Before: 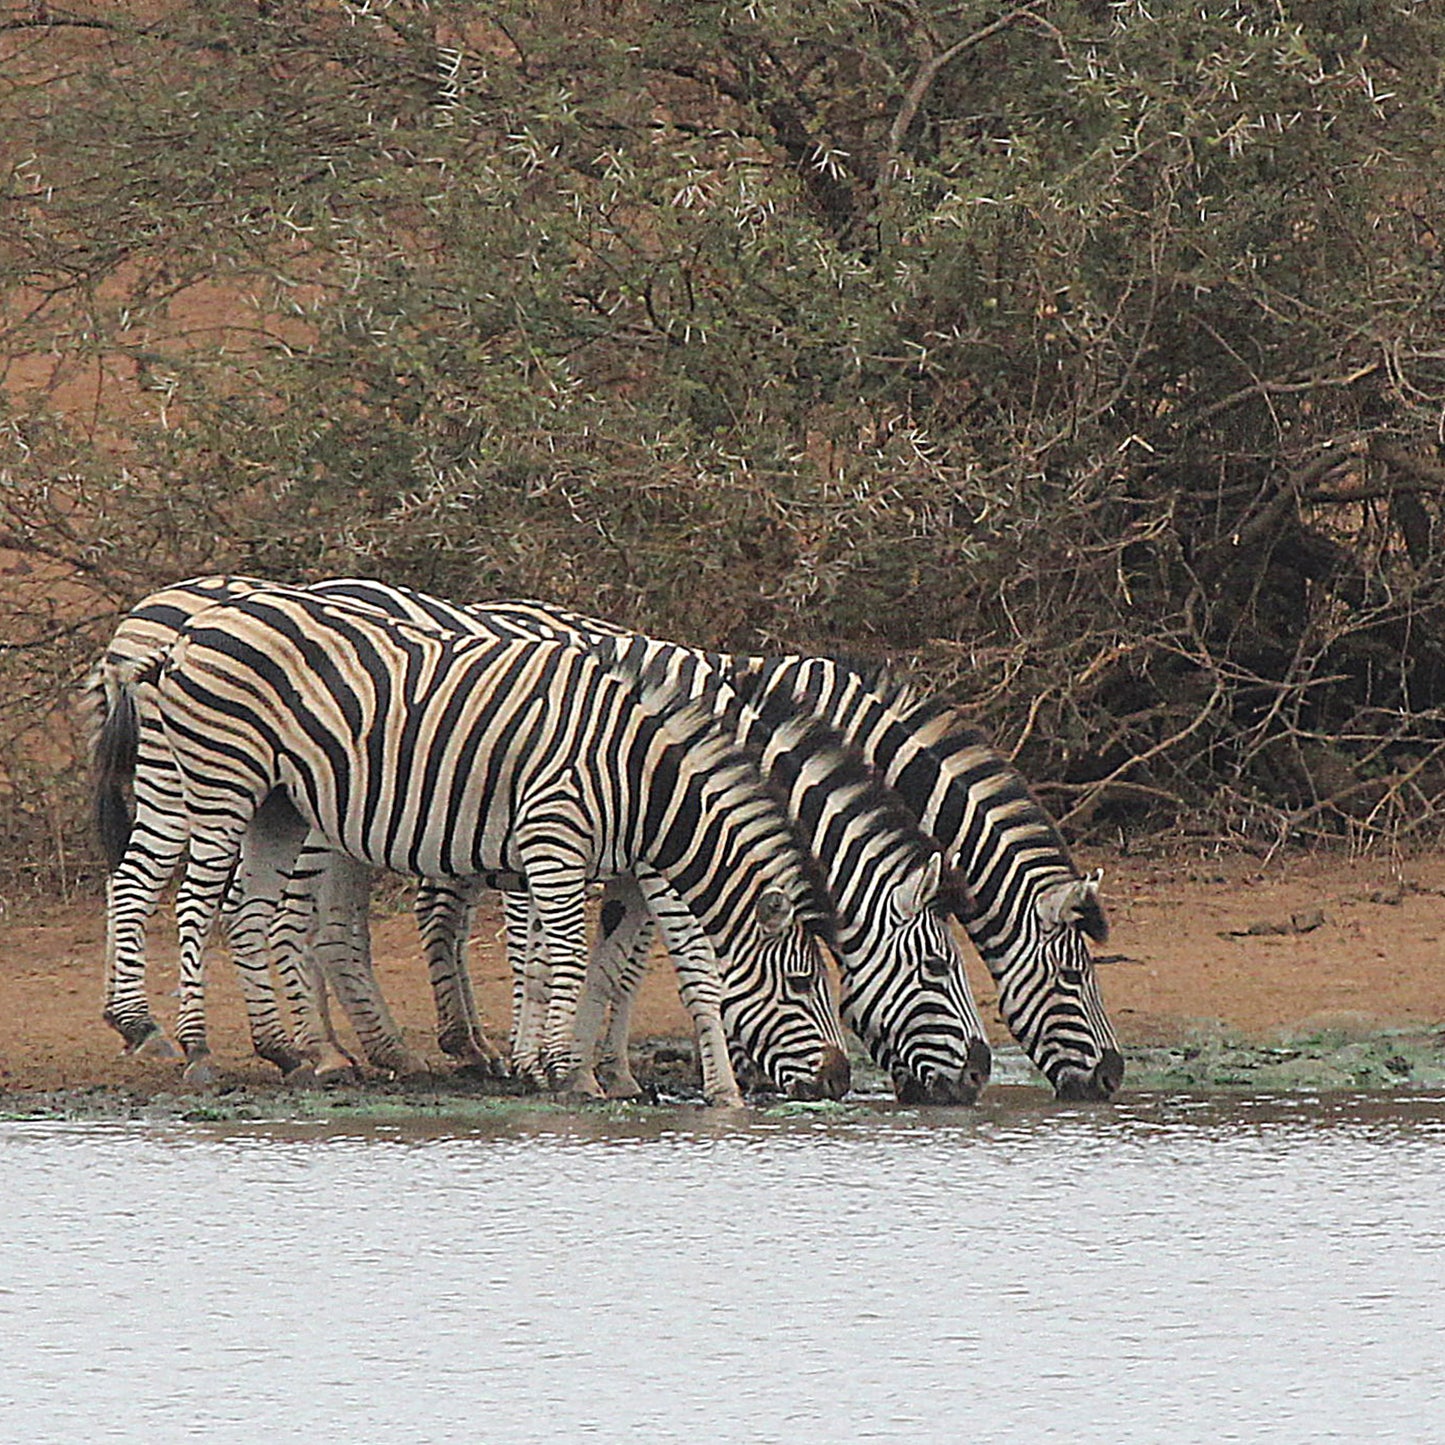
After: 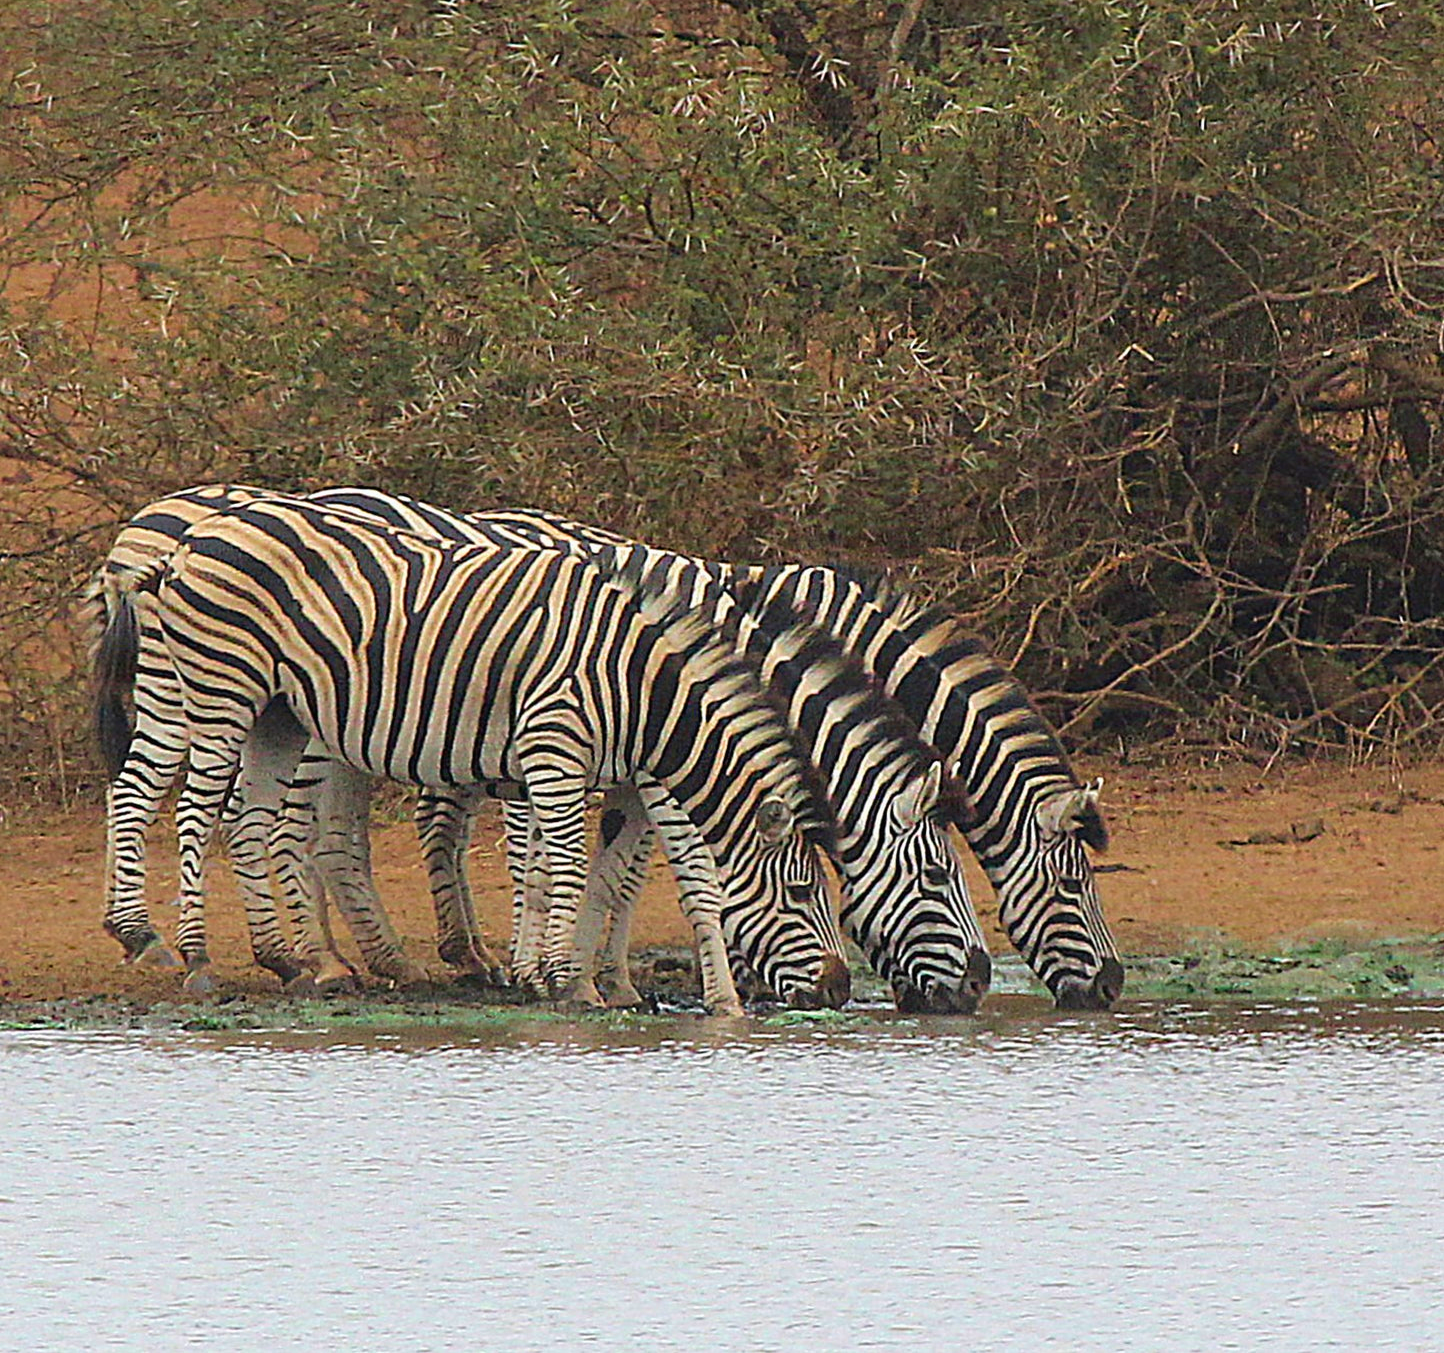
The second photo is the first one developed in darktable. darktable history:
crop and rotate: top 6.339%
contrast brightness saturation: contrast -0.014, brightness -0.009, saturation 0.028
color balance rgb: perceptual saturation grading › global saturation 17.652%, global vibrance 20%
velvia: on, module defaults
